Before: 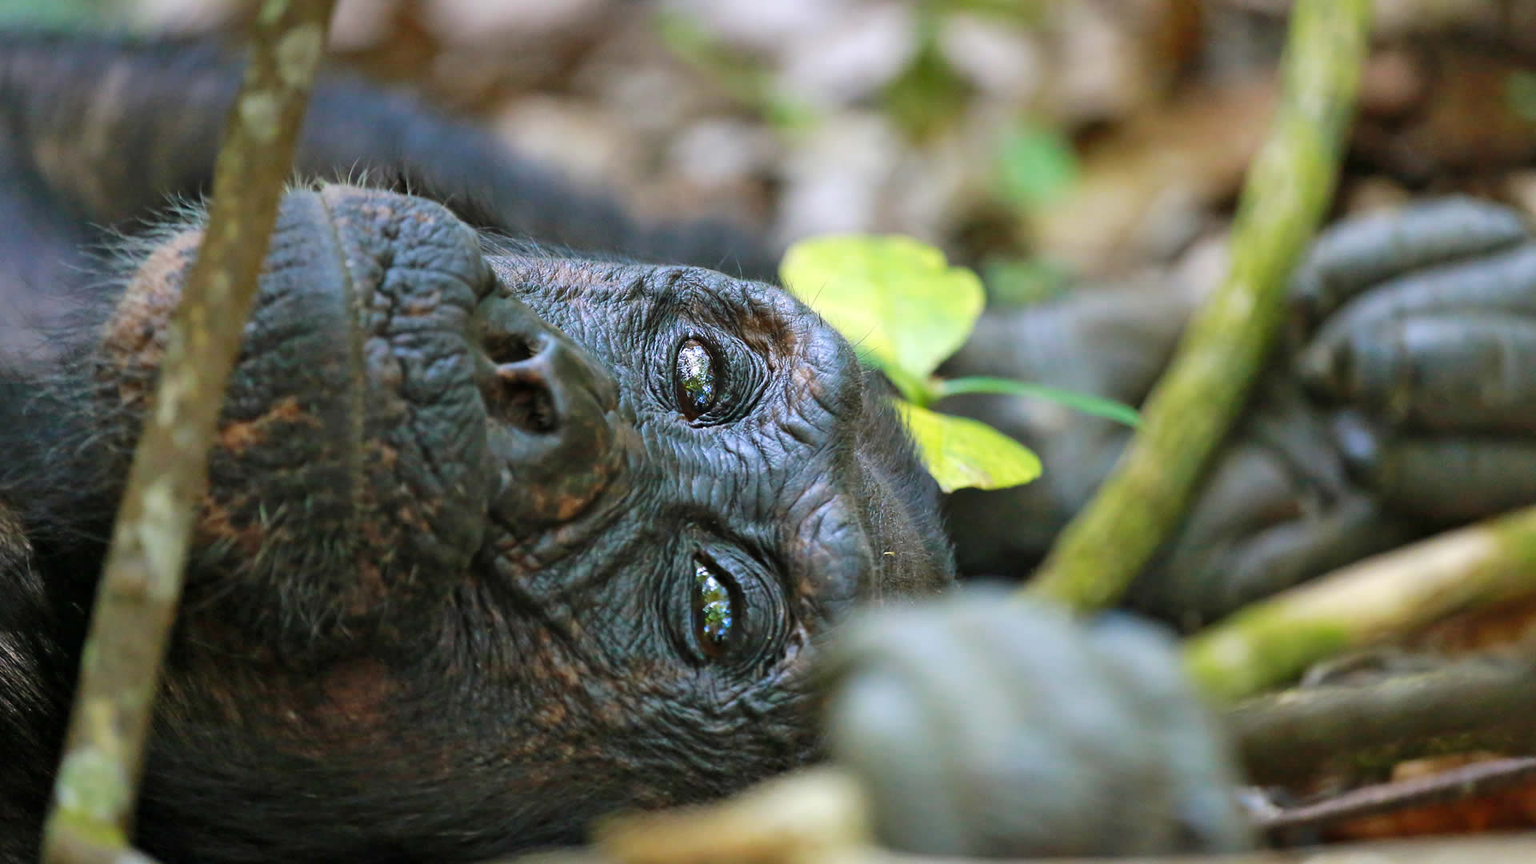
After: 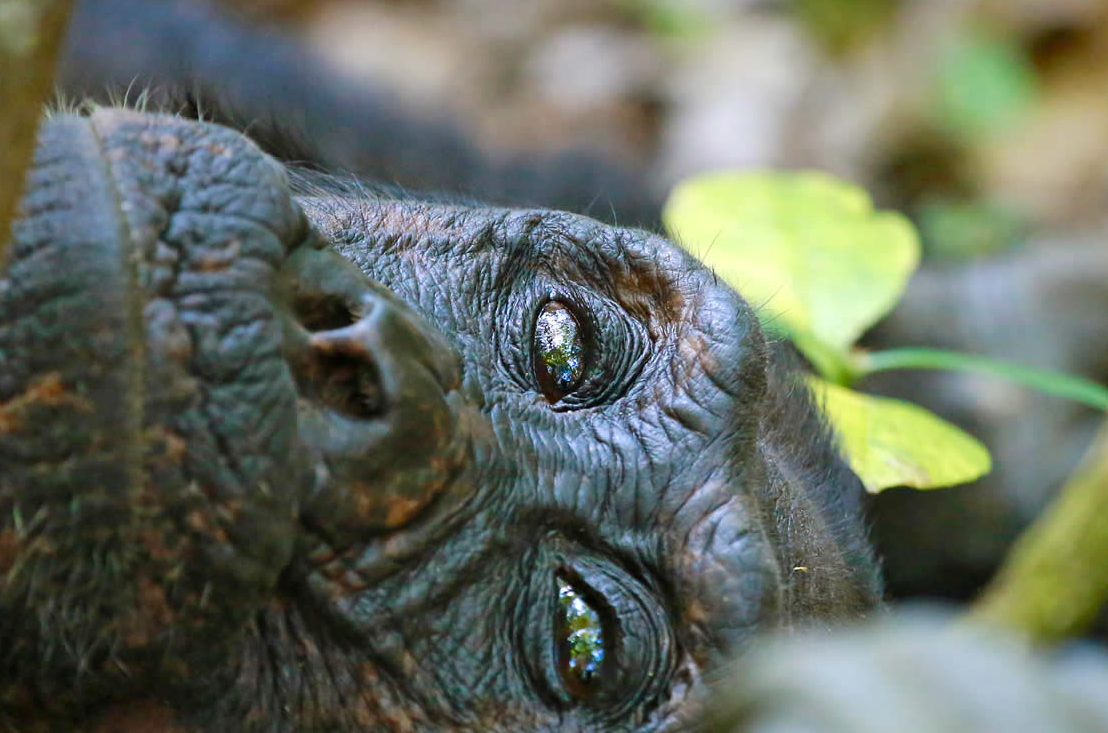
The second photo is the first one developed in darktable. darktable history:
color balance rgb: perceptual saturation grading › global saturation 0.926%, perceptual saturation grading › highlights -19.686%, perceptual saturation grading › shadows 19.72%, global vibrance 20%
crop: left 16.212%, top 11.405%, right 26.077%, bottom 20.709%
